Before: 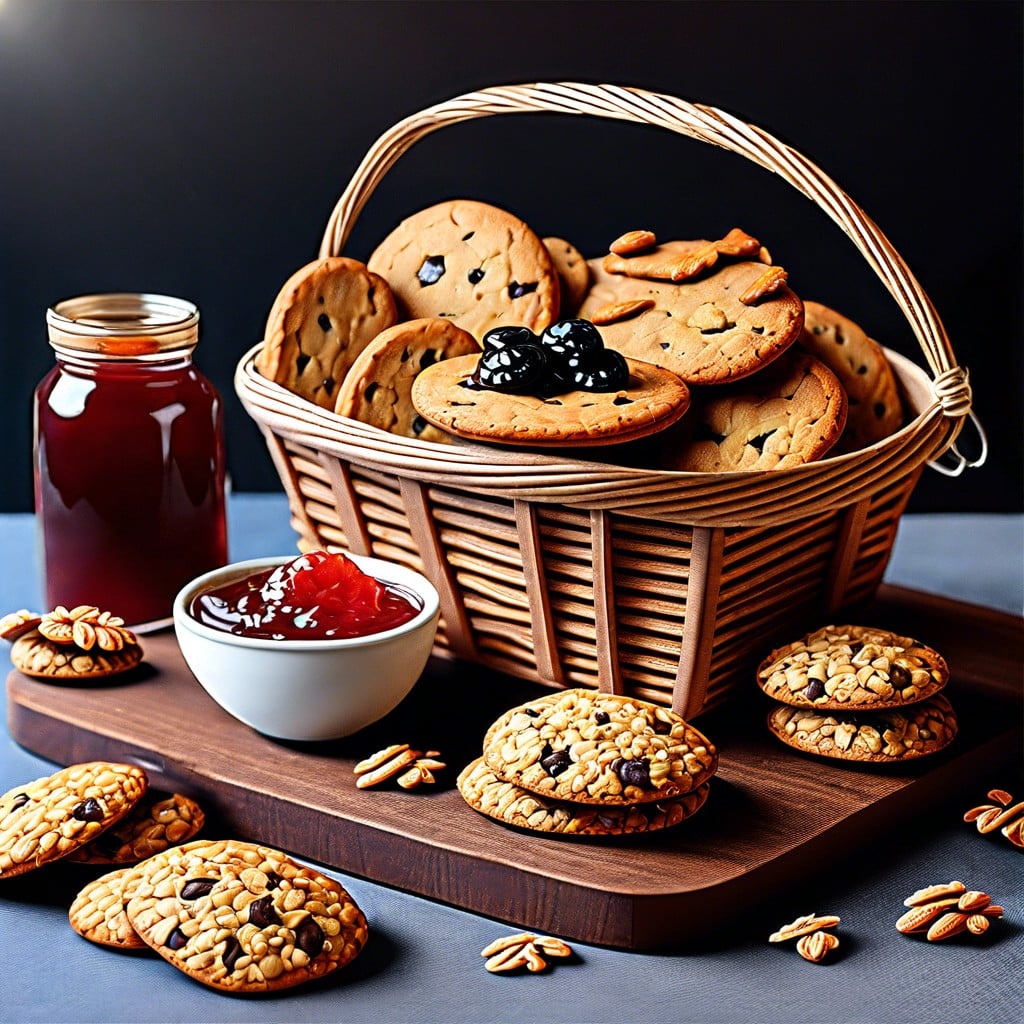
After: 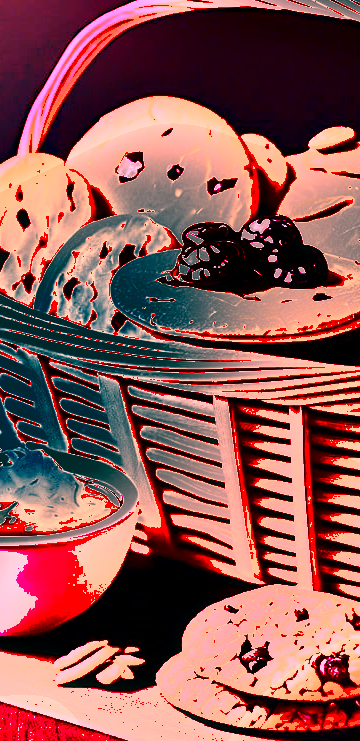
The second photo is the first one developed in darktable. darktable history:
shadows and highlights: shadows 75, highlights -60.85, soften with gaussian
haze removal: compatibility mode true, adaptive false
crop and rotate: left 29.476%, top 10.214%, right 35.32%, bottom 17.333%
white balance: red 4.26, blue 1.802
